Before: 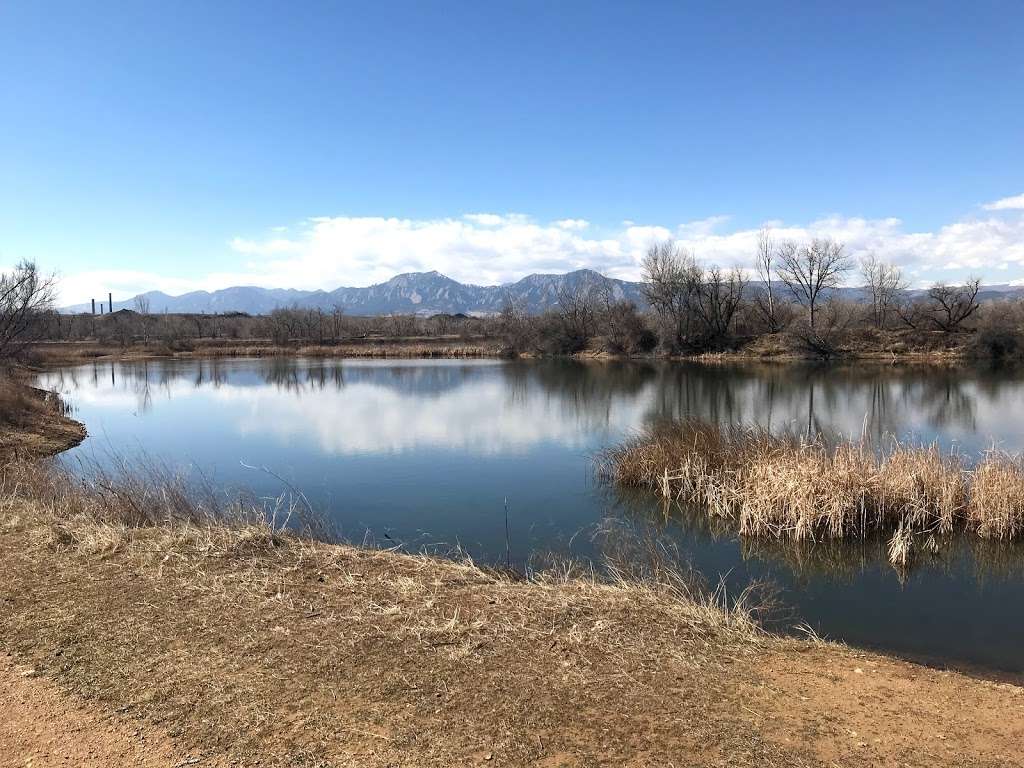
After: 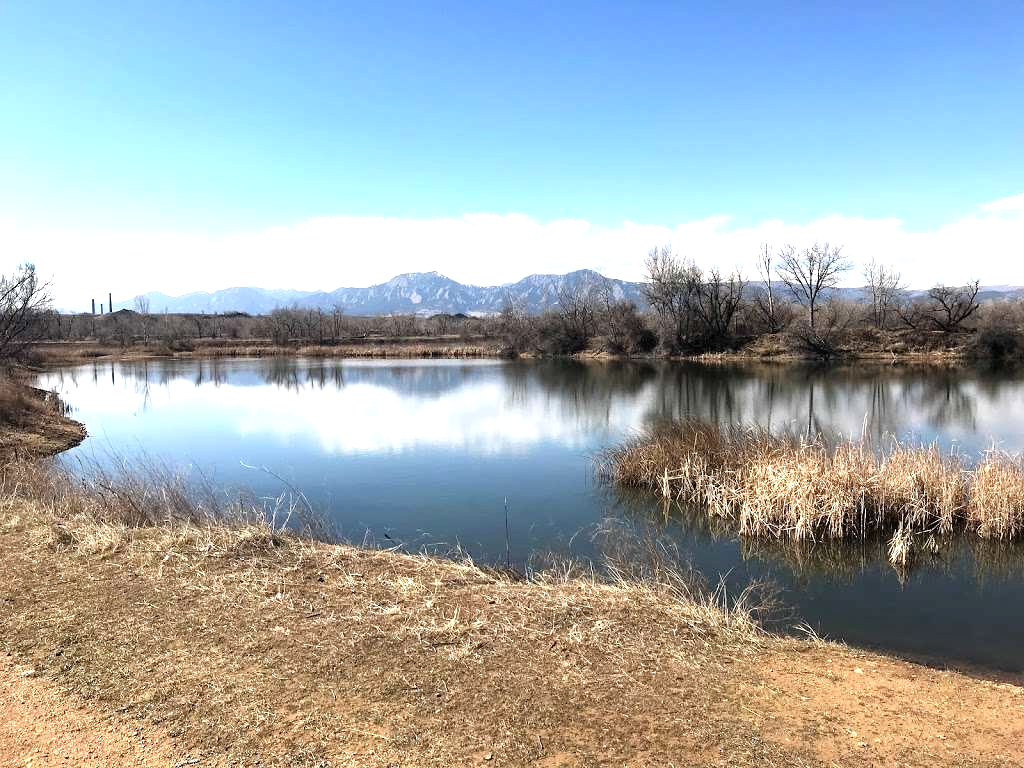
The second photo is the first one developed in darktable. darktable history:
tone equalizer: -8 EV -0.762 EV, -7 EV -0.684 EV, -6 EV -0.566 EV, -5 EV -0.412 EV, -3 EV 0.399 EV, -2 EV 0.6 EV, -1 EV 0.694 EV, +0 EV 0.76 EV
